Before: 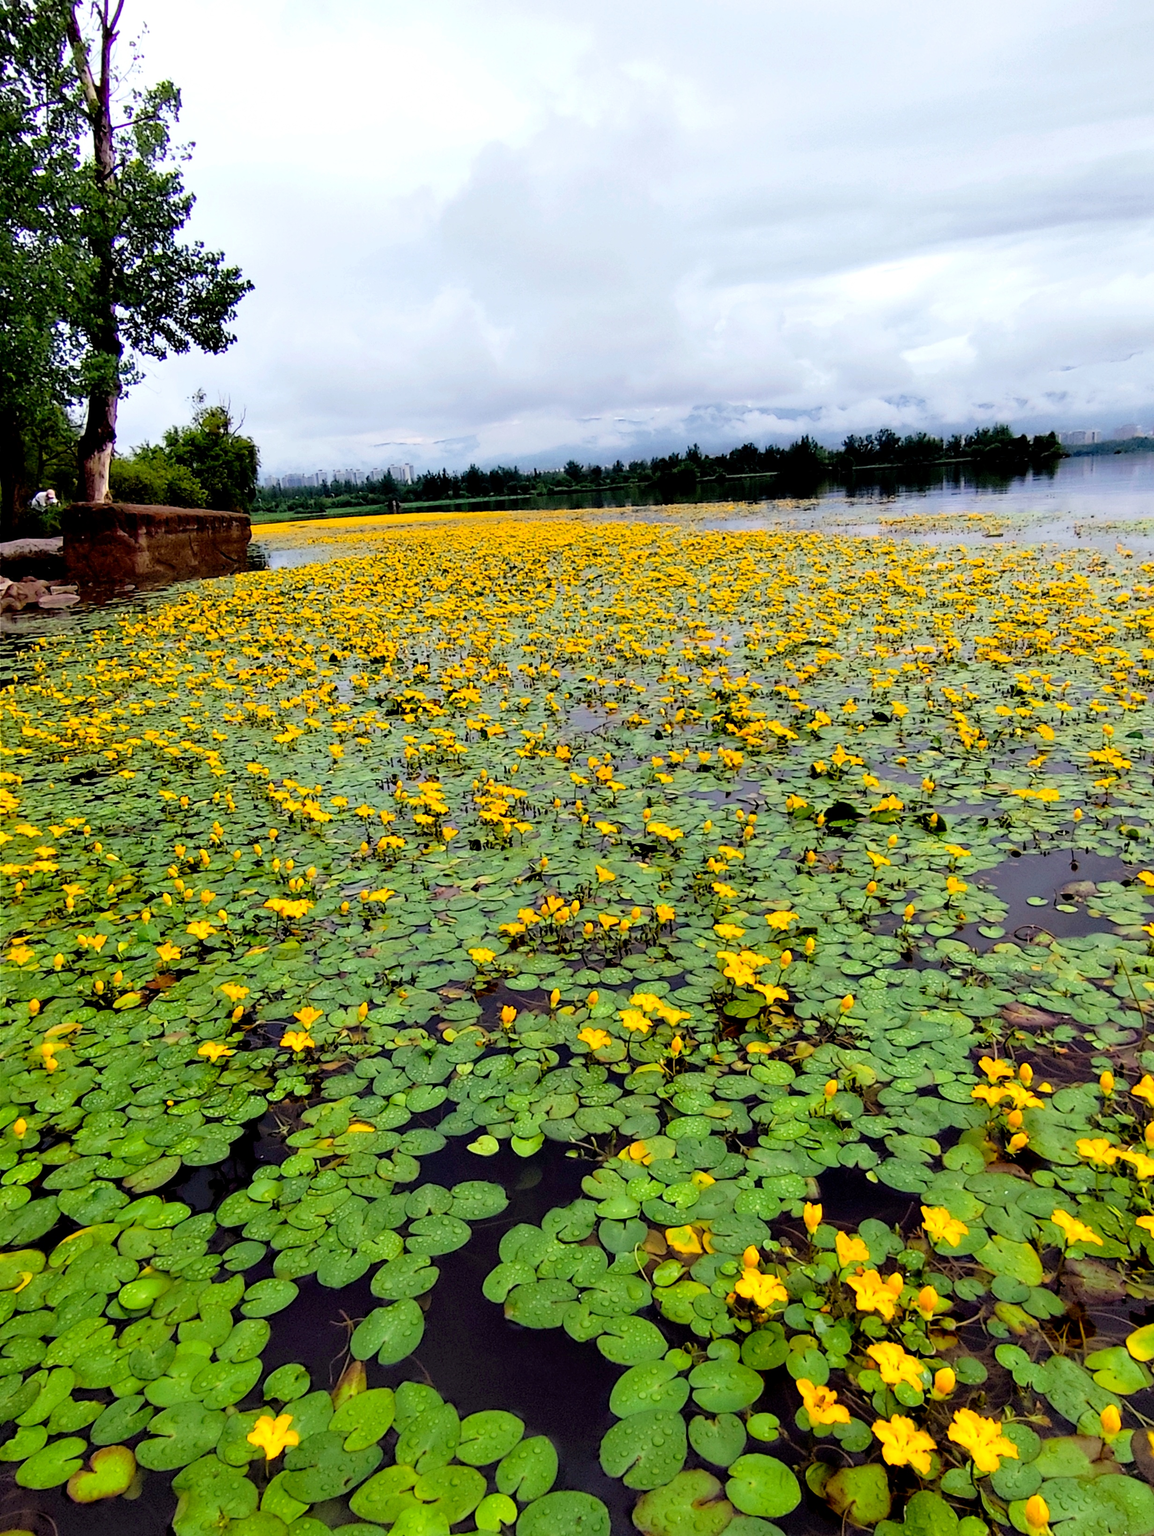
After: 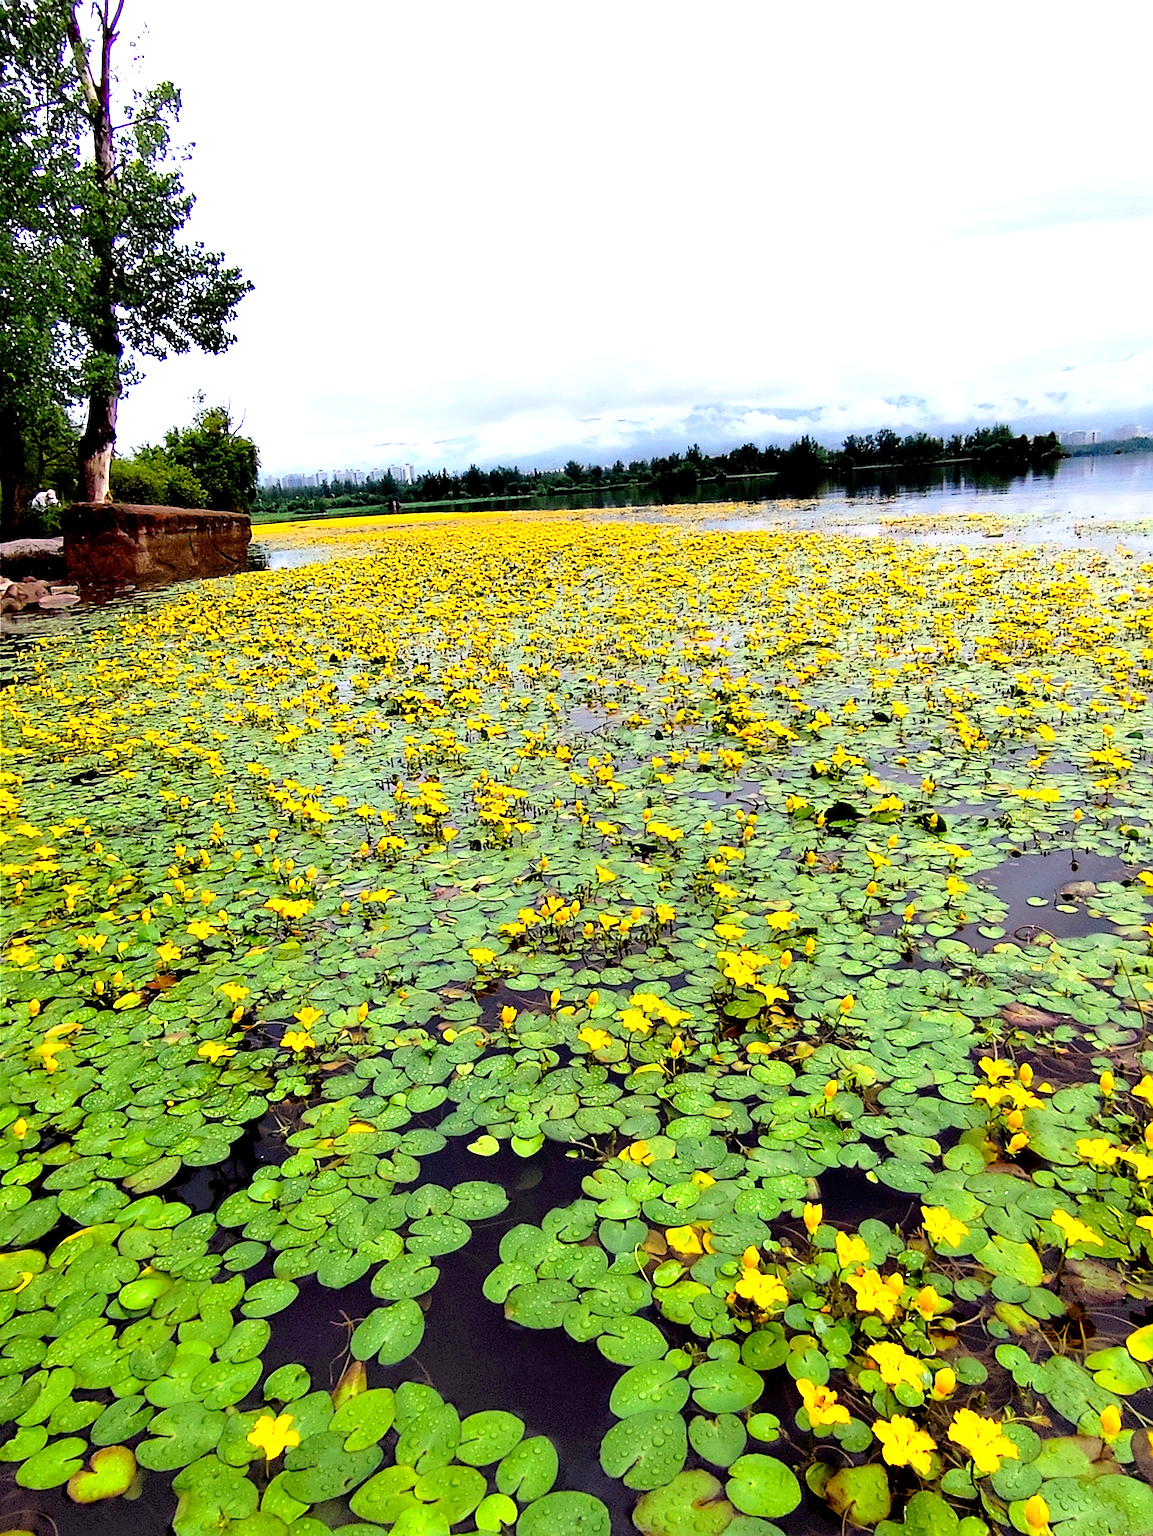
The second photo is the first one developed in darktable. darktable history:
sharpen: amount 0.496
levels: levels [0, 0.498, 1]
exposure: exposure 0.661 EV, compensate exposure bias true, compensate highlight preservation false
